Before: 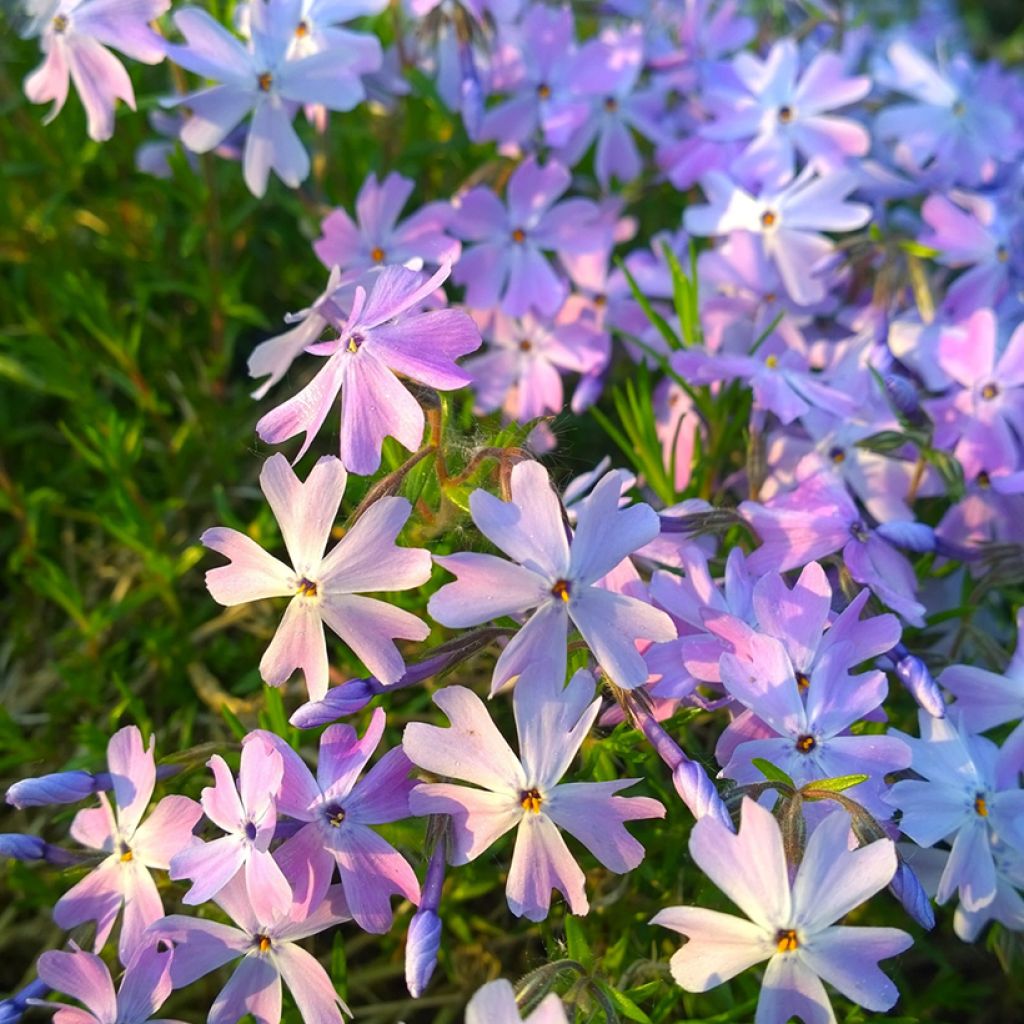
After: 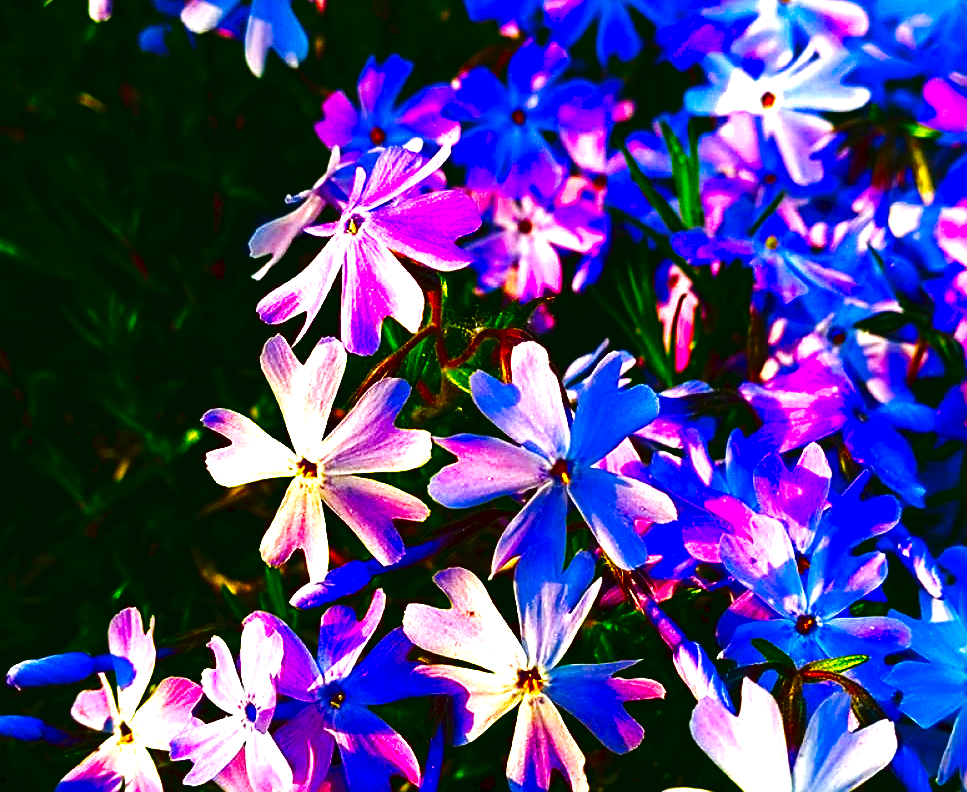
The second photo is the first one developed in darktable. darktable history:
levels: levels [0, 0.394, 0.787]
sharpen: on, module defaults
contrast brightness saturation: brightness -0.99, saturation 0.989
tone curve: curves: ch0 [(0, 0) (0.003, 0.035) (0.011, 0.035) (0.025, 0.035) (0.044, 0.046) (0.069, 0.063) (0.1, 0.084) (0.136, 0.123) (0.177, 0.174) (0.224, 0.232) (0.277, 0.304) (0.335, 0.387) (0.399, 0.476) (0.468, 0.566) (0.543, 0.639) (0.623, 0.714) (0.709, 0.776) (0.801, 0.851) (0.898, 0.921) (1, 1)], preserve colors none
crop and rotate: angle 0.029°, top 11.649%, right 5.446%, bottom 10.946%
haze removal: strength 0.245, distance 0.251, compatibility mode true, adaptive false
tone equalizer: -8 EV -0.381 EV, -7 EV -0.425 EV, -6 EV -0.334 EV, -5 EV -0.193 EV, -3 EV 0.193 EV, -2 EV 0.331 EV, -1 EV 0.381 EV, +0 EV 0.442 EV, edges refinement/feathering 500, mask exposure compensation -1.57 EV, preserve details no
